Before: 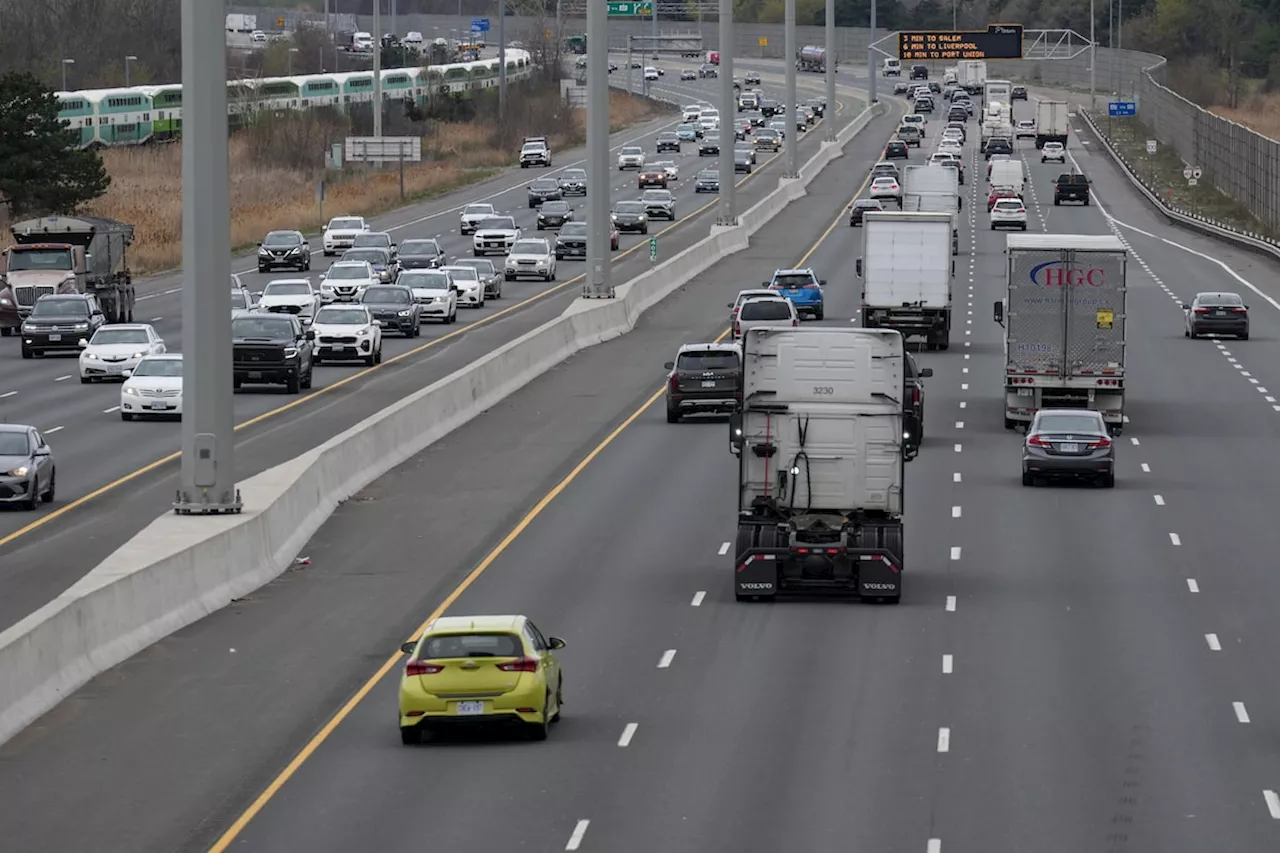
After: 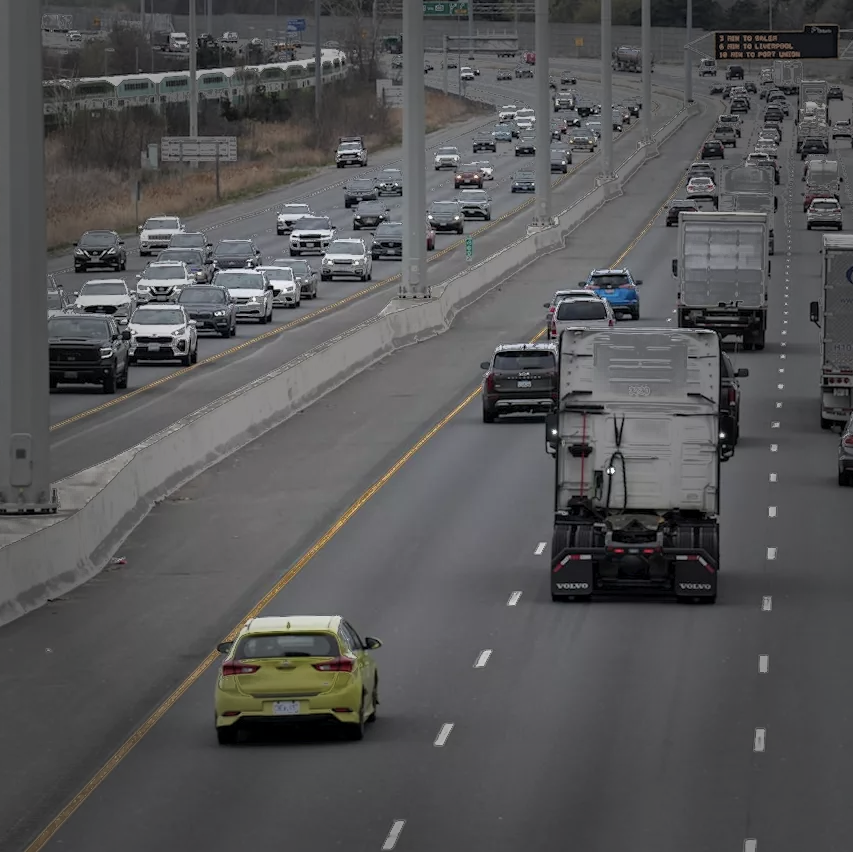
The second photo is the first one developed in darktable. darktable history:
crop and rotate: left 14.436%, right 18.898%
exposure: exposure -0.05 EV
vignetting: fall-off start 48.41%, automatic ratio true, width/height ratio 1.29, unbound false
fill light: exposure -0.73 EV, center 0.69, width 2.2
